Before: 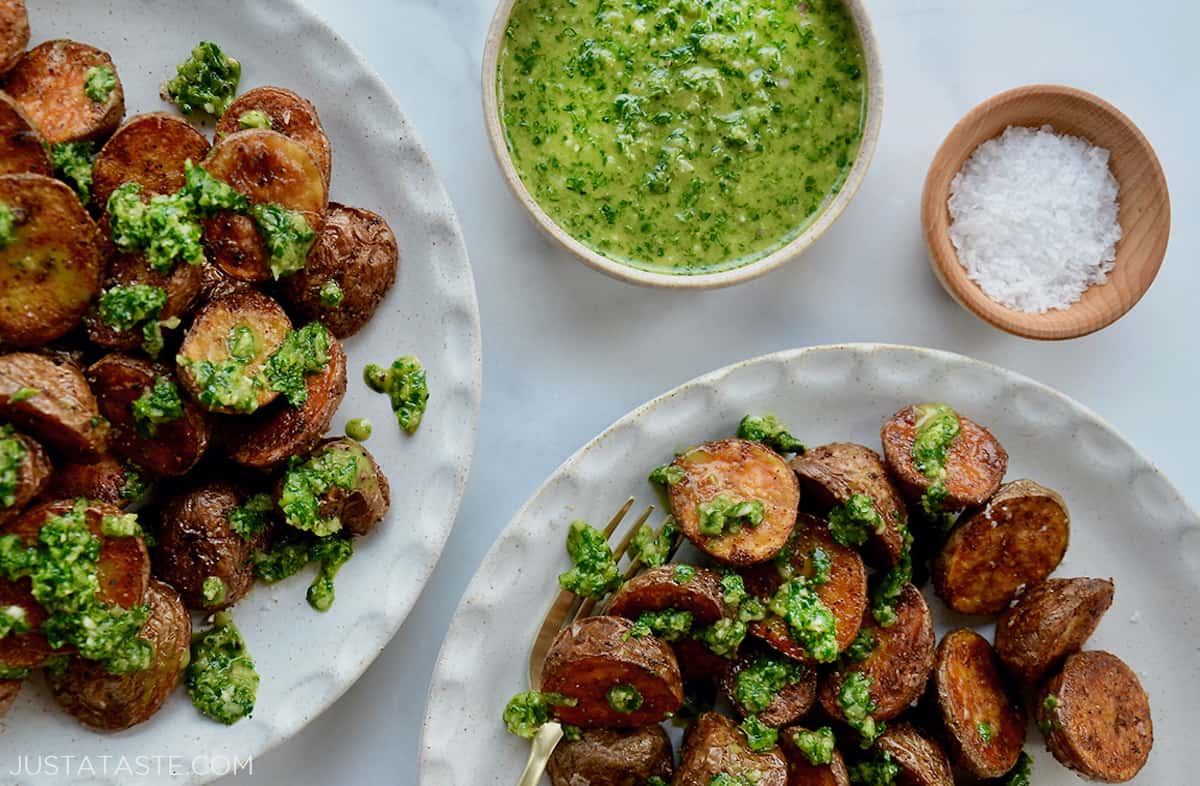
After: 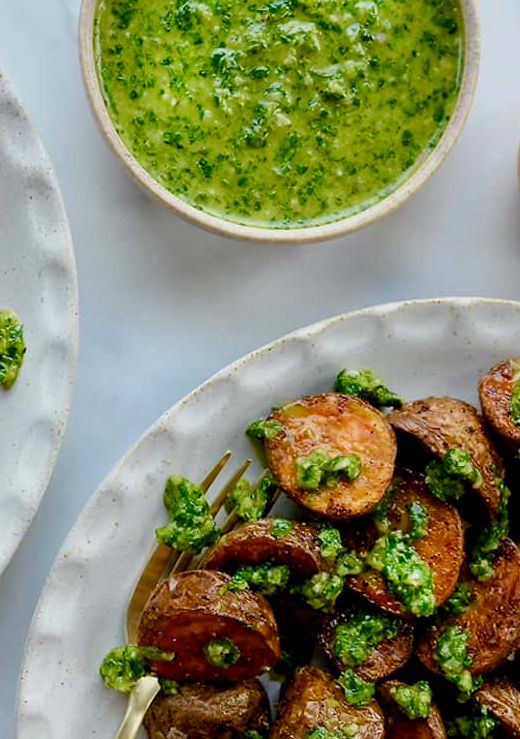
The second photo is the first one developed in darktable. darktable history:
crop: left 33.65%, top 5.974%, right 23.016%
color balance rgb: global offset › luminance -0.275%, global offset › hue 262.34°, perceptual saturation grading › global saturation 15.513%, perceptual saturation grading › highlights -19.143%, perceptual saturation grading › shadows 20.119%, global vibrance 20%
